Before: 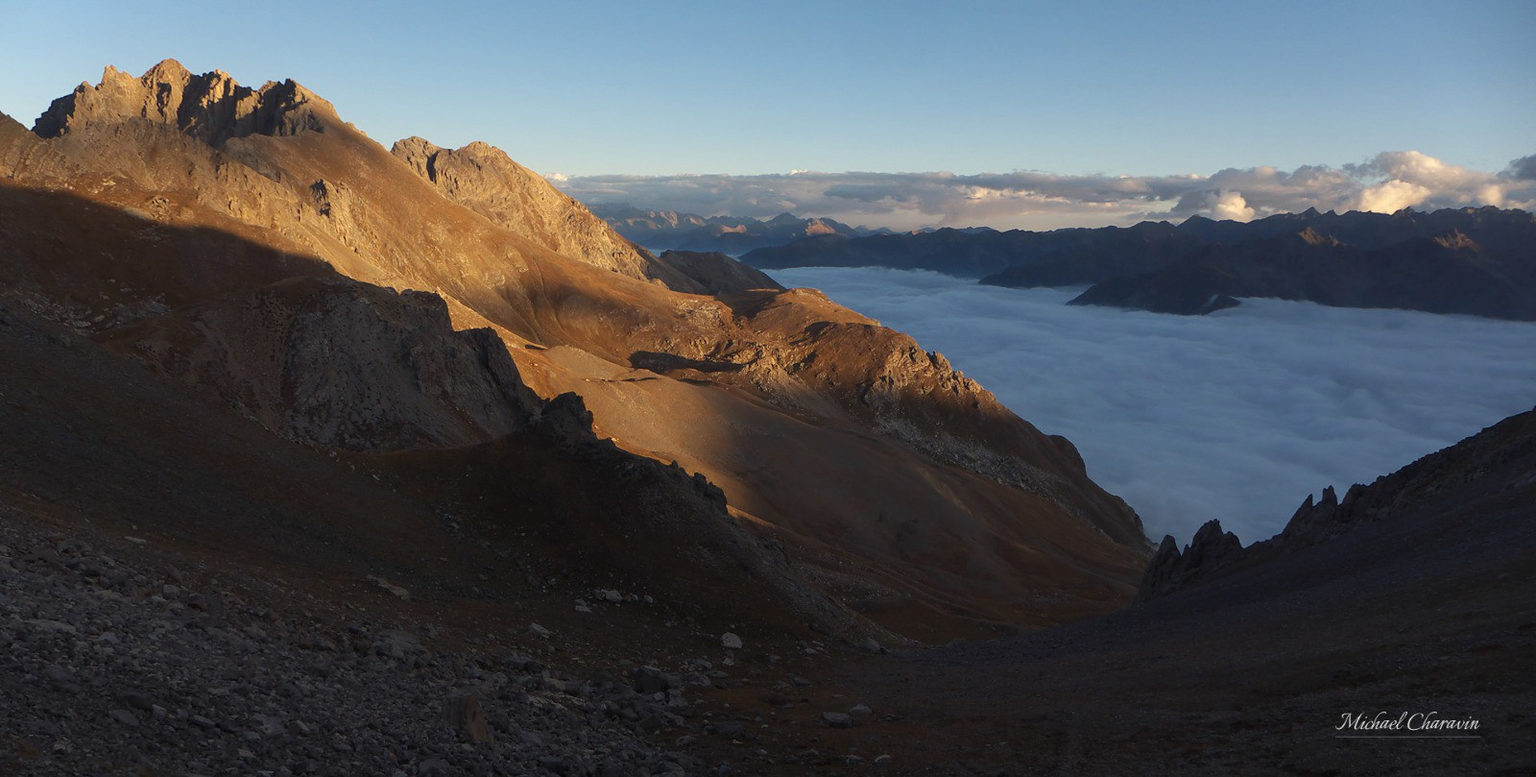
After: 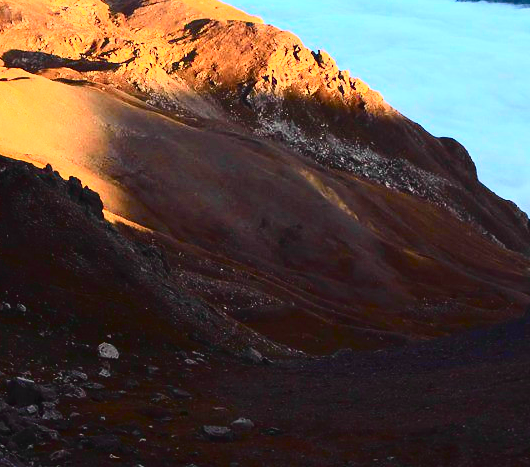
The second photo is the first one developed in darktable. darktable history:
tone curve: curves: ch0 [(0, 0.014) (0.12, 0.096) (0.386, 0.49) (0.54, 0.684) (0.751, 0.855) (0.89, 0.943) (0.998, 0.989)]; ch1 [(0, 0) (0.133, 0.099) (0.437, 0.41) (0.5, 0.5) (0.517, 0.536) (0.548, 0.575) (0.582, 0.639) (0.627, 0.692) (0.836, 0.868) (1, 1)]; ch2 [(0, 0) (0.374, 0.341) (0.456, 0.443) (0.478, 0.49) (0.501, 0.5) (0.528, 0.538) (0.55, 0.6) (0.572, 0.633) (0.702, 0.775) (1, 1)], color space Lab, independent channels, preserve colors none
contrast brightness saturation: contrast 0.4, brightness 0.05, saturation 0.25
exposure: black level correction 0, exposure 1.5 EV, compensate highlight preservation false
crop: left 40.878%, top 39.176%, right 25.993%, bottom 3.081%
